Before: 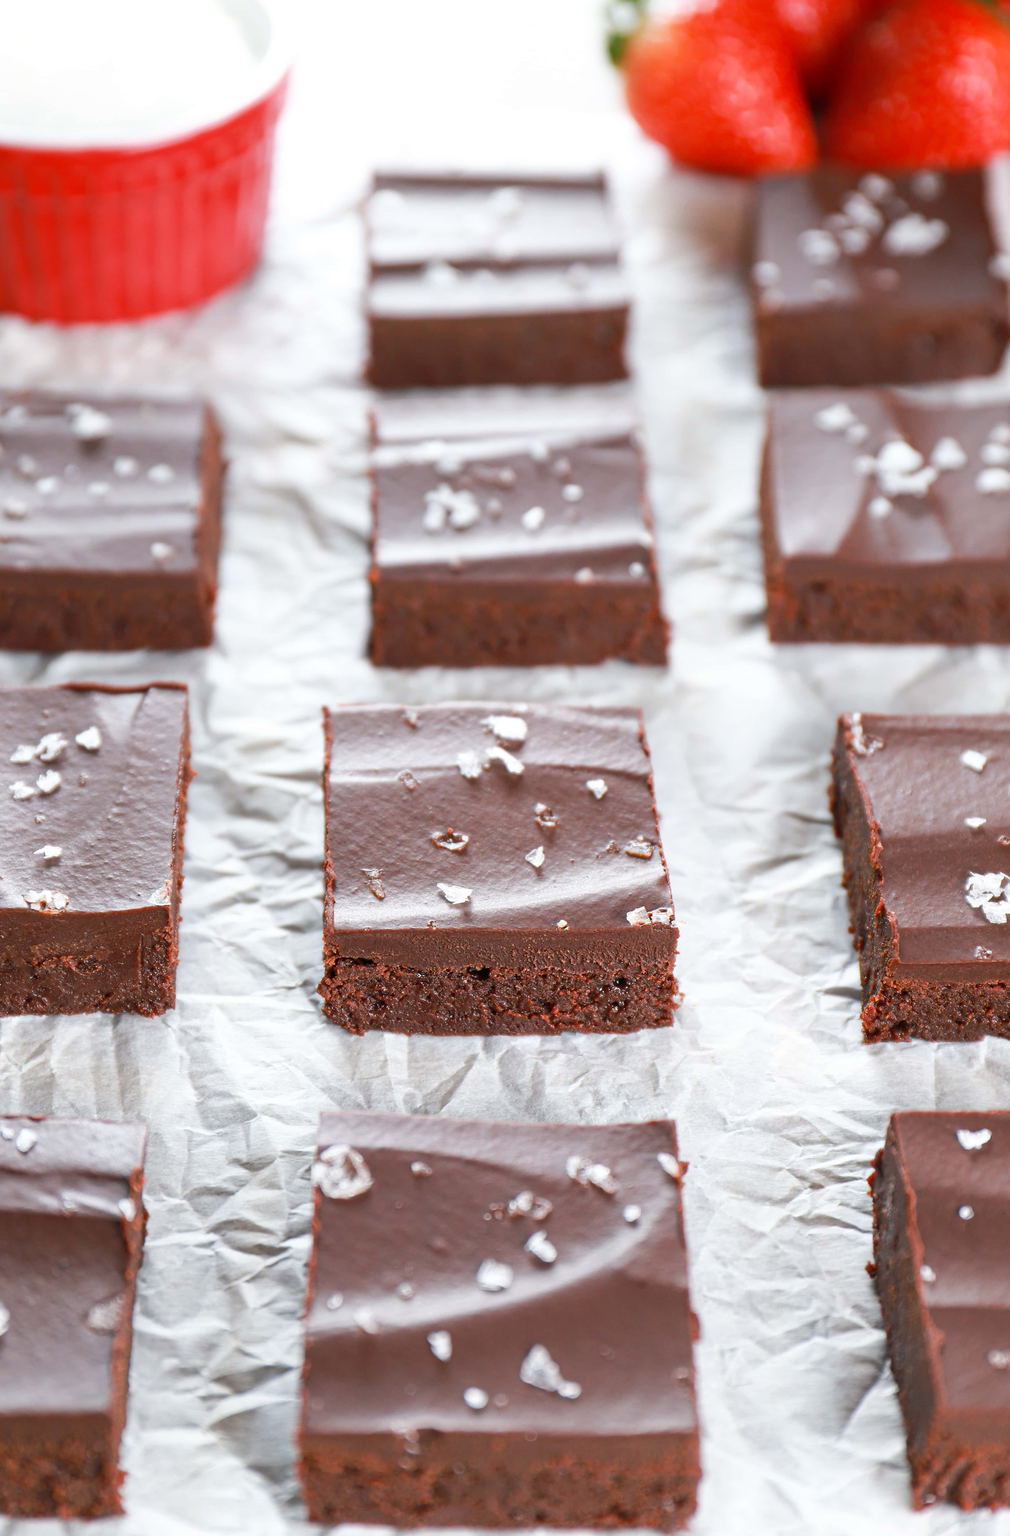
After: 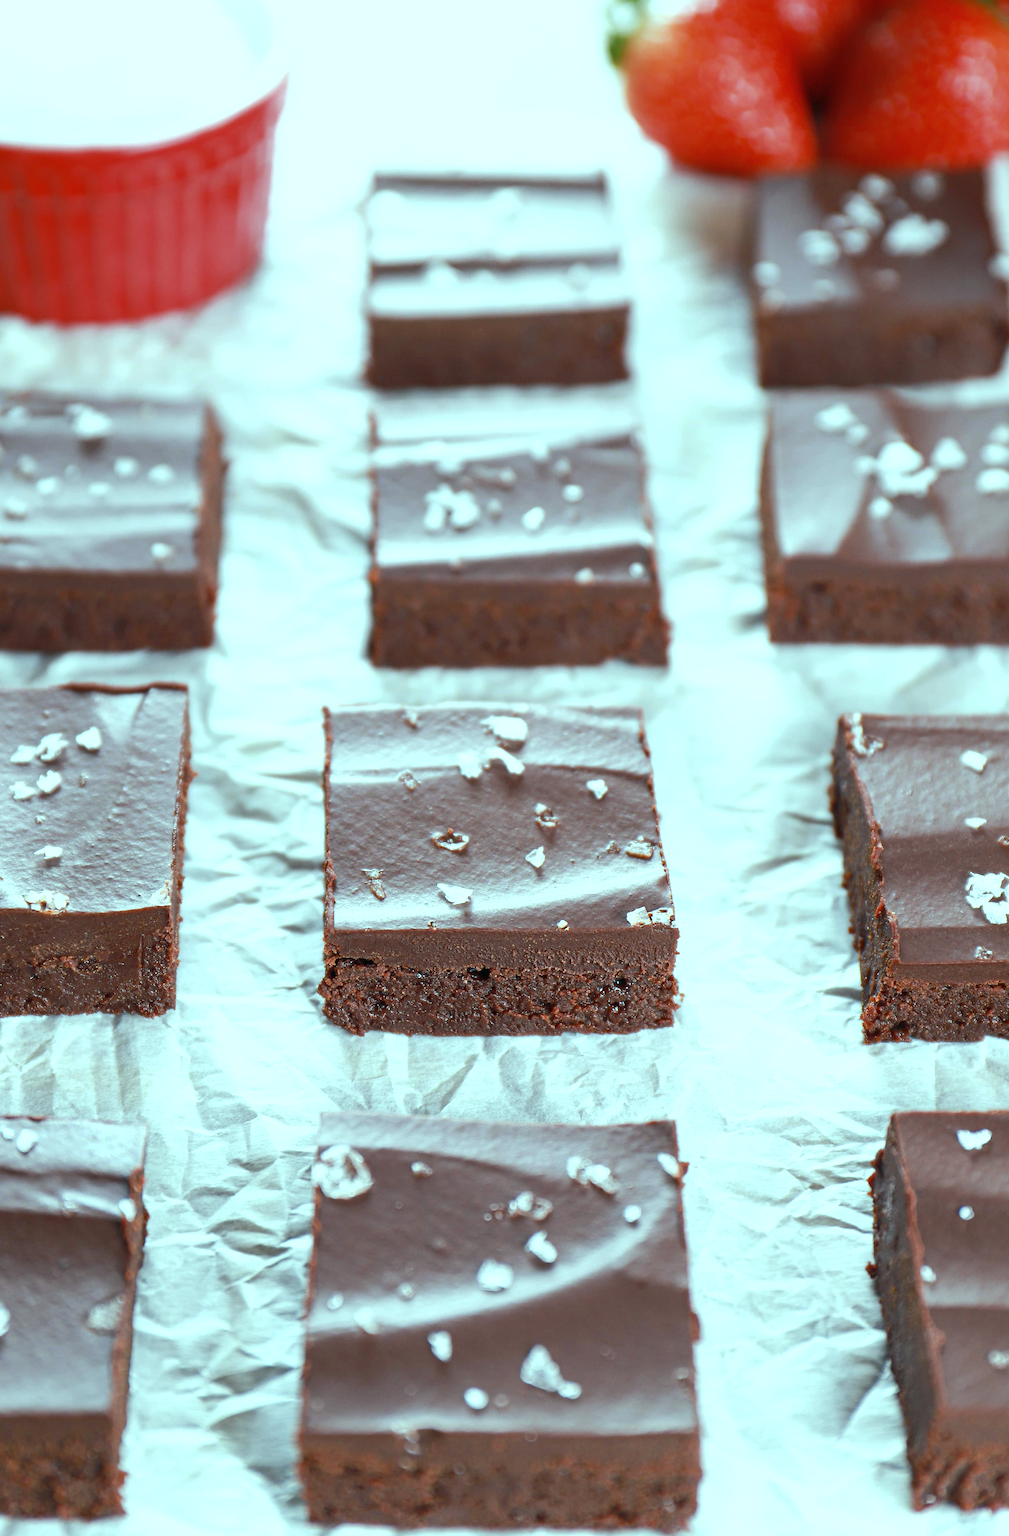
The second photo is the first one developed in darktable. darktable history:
color zones: curves: ch0 [(0.068, 0.464) (0.25, 0.5) (0.48, 0.508) (0.75, 0.536) (0.886, 0.476) (0.967, 0.456)]; ch1 [(0.066, 0.456) (0.25, 0.5) (0.616, 0.508) (0.746, 0.56) (0.934, 0.444)]
color balance: mode lift, gamma, gain (sRGB), lift [0.997, 0.979, 1.021, 1.011], gamma [1, 1.084, 0.916, 0.998], gain [1, 0.87, 1.13, 1.101], contrast 4.55%, contrast fulcrum 38.24%, output saturation 104.09%
